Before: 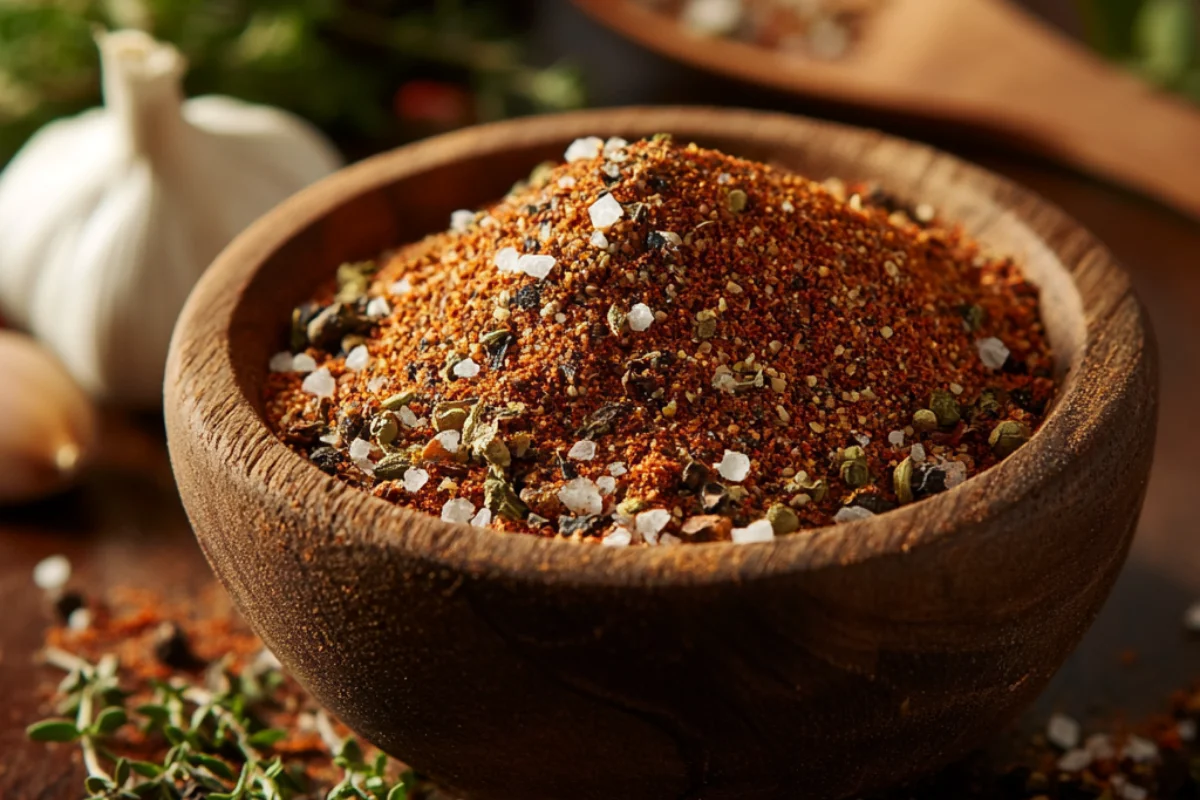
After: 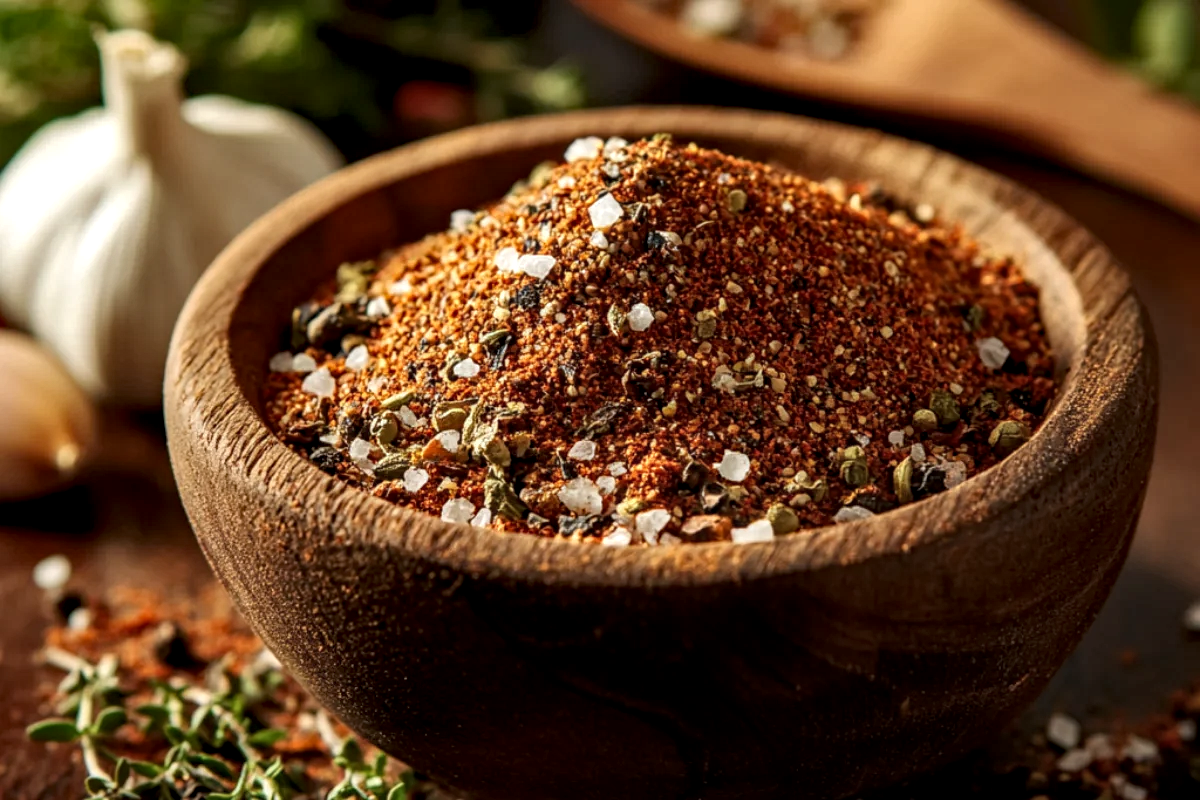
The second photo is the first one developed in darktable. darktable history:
local contrast: detail 150%
haze removal: adaptive false
